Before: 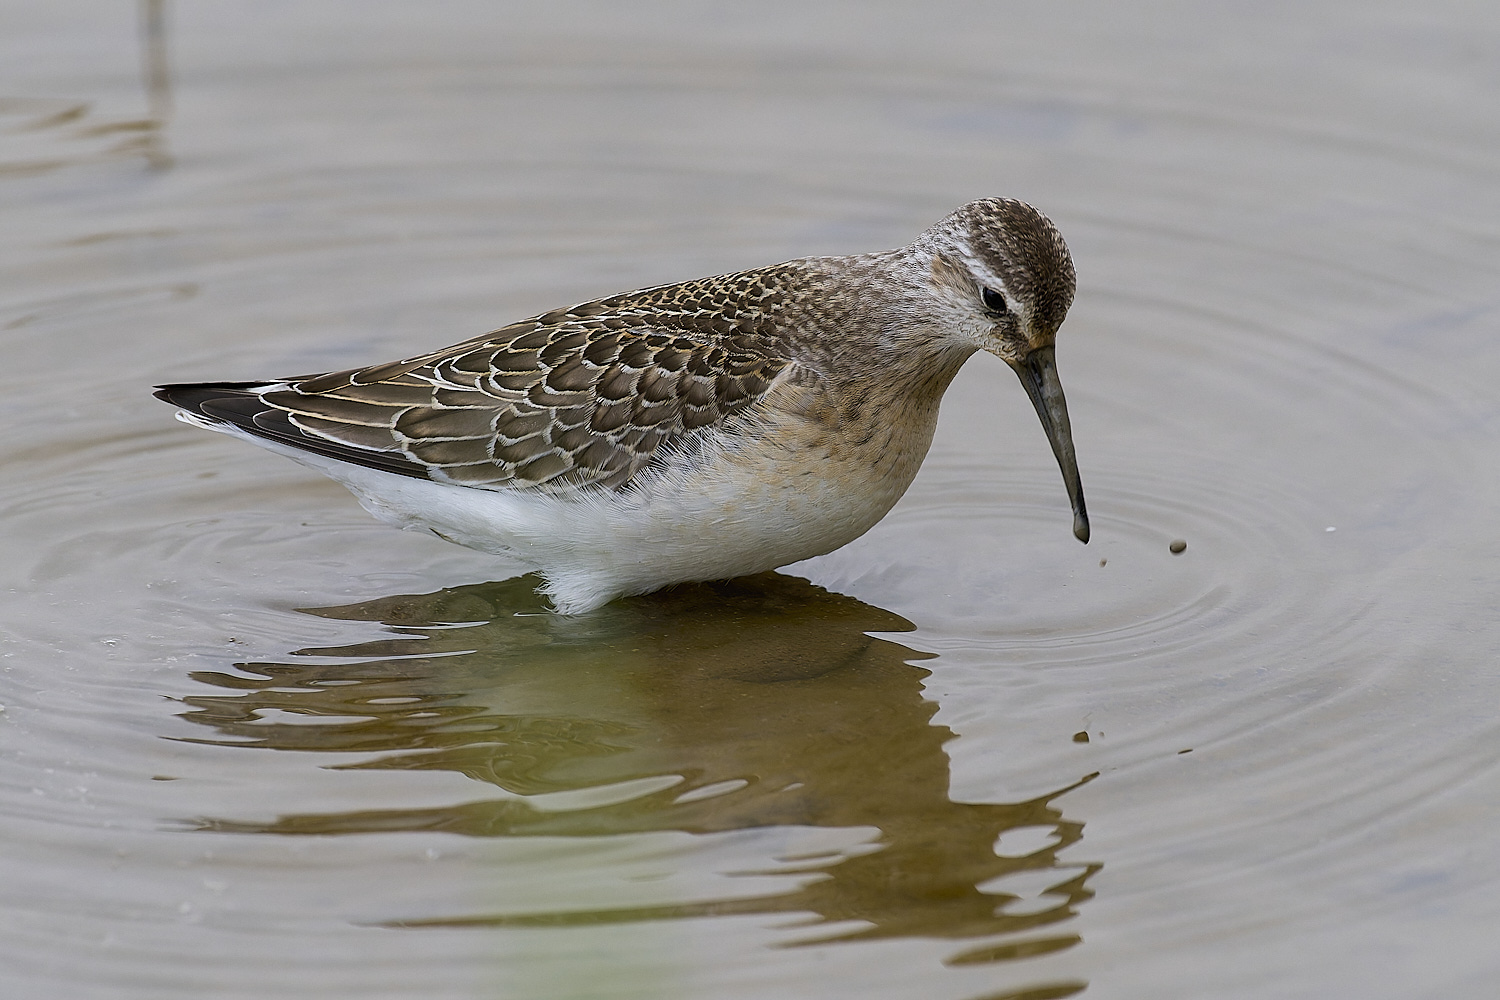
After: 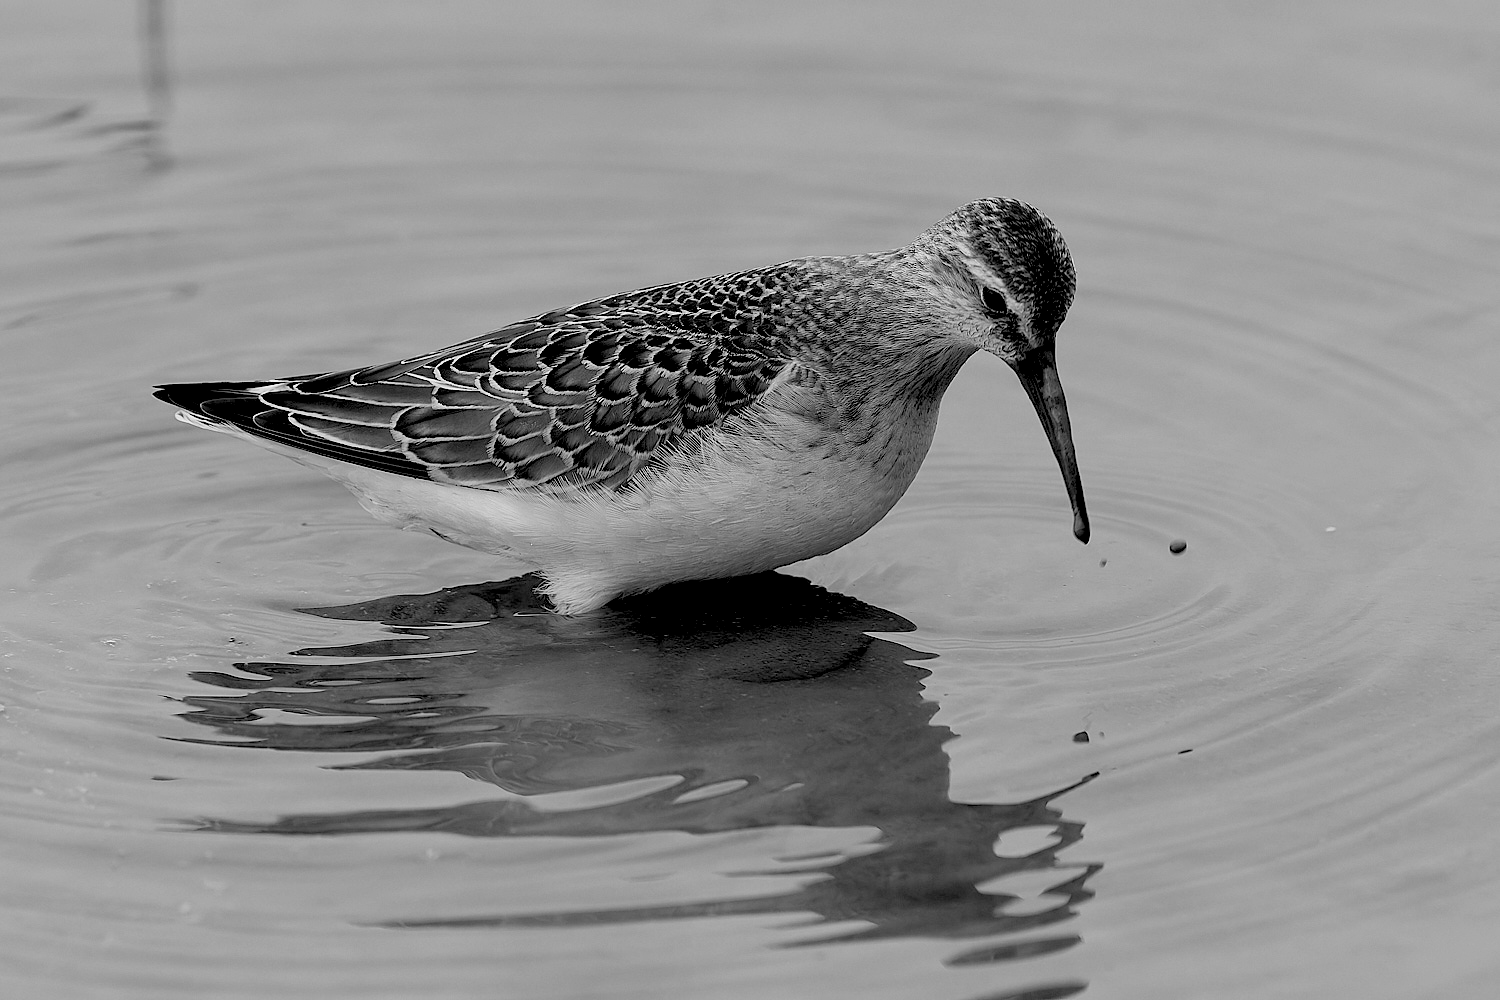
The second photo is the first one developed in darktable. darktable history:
exposure: black level correction 0.001, compensate highlight preservation false
monochrome: a -74.22, b 78.2
rgb levels: levels [[0.029, 0.461, 0.922], [0, 0.5, 1], [0, 0.5, 1]]
